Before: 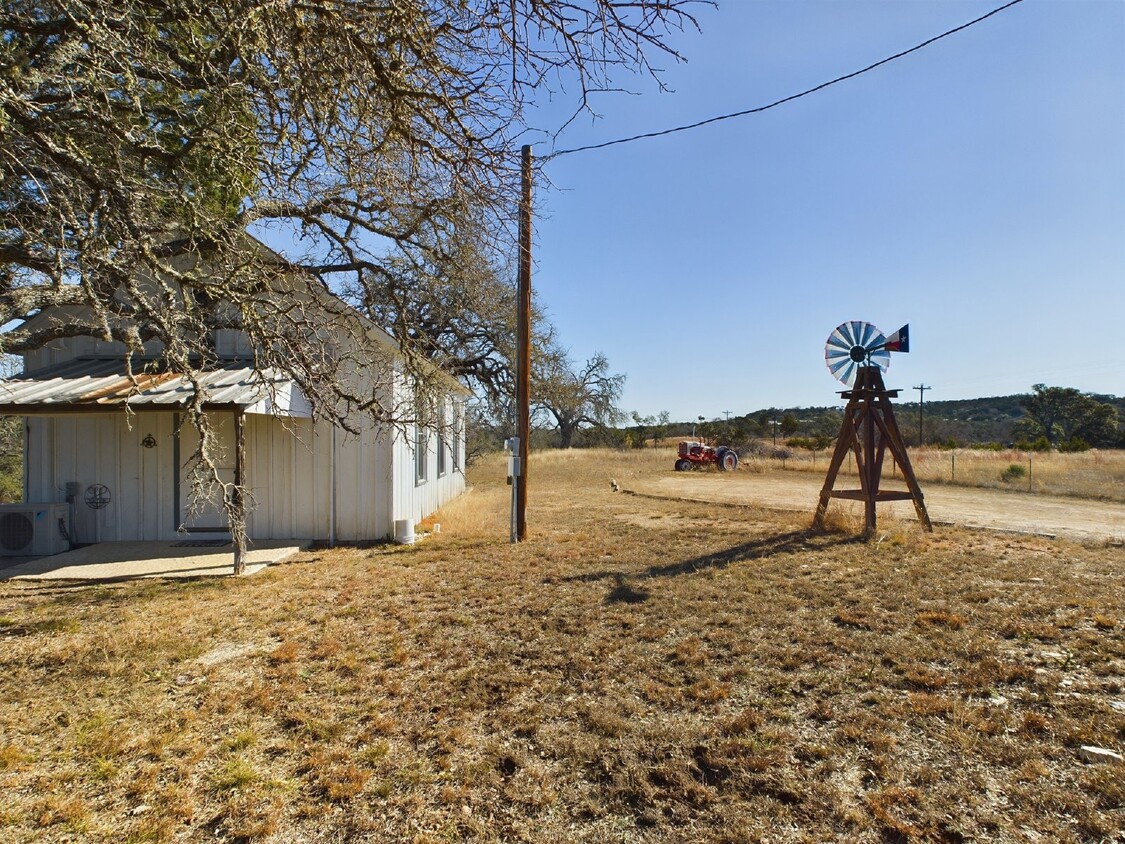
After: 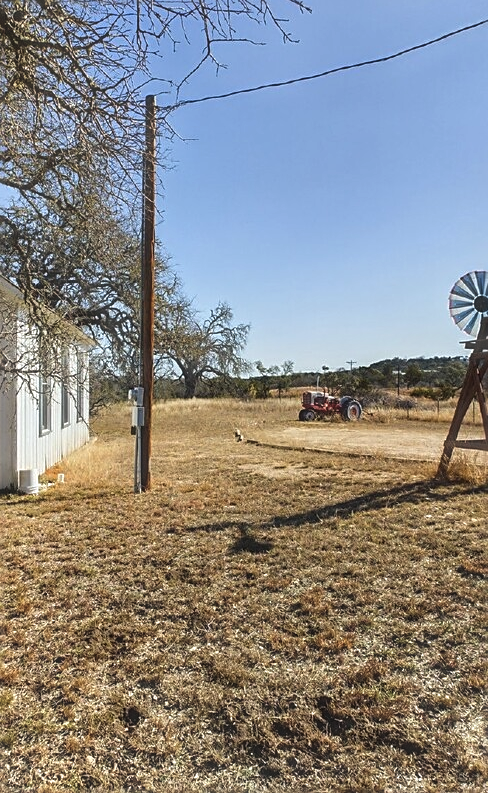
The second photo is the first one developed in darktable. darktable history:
sharpen: on, module defaults
local contrast: detail 130%
haze removal: strength -0.1, adaptive false
crop: left 33.452%, top 6.025%, right 23.155%
